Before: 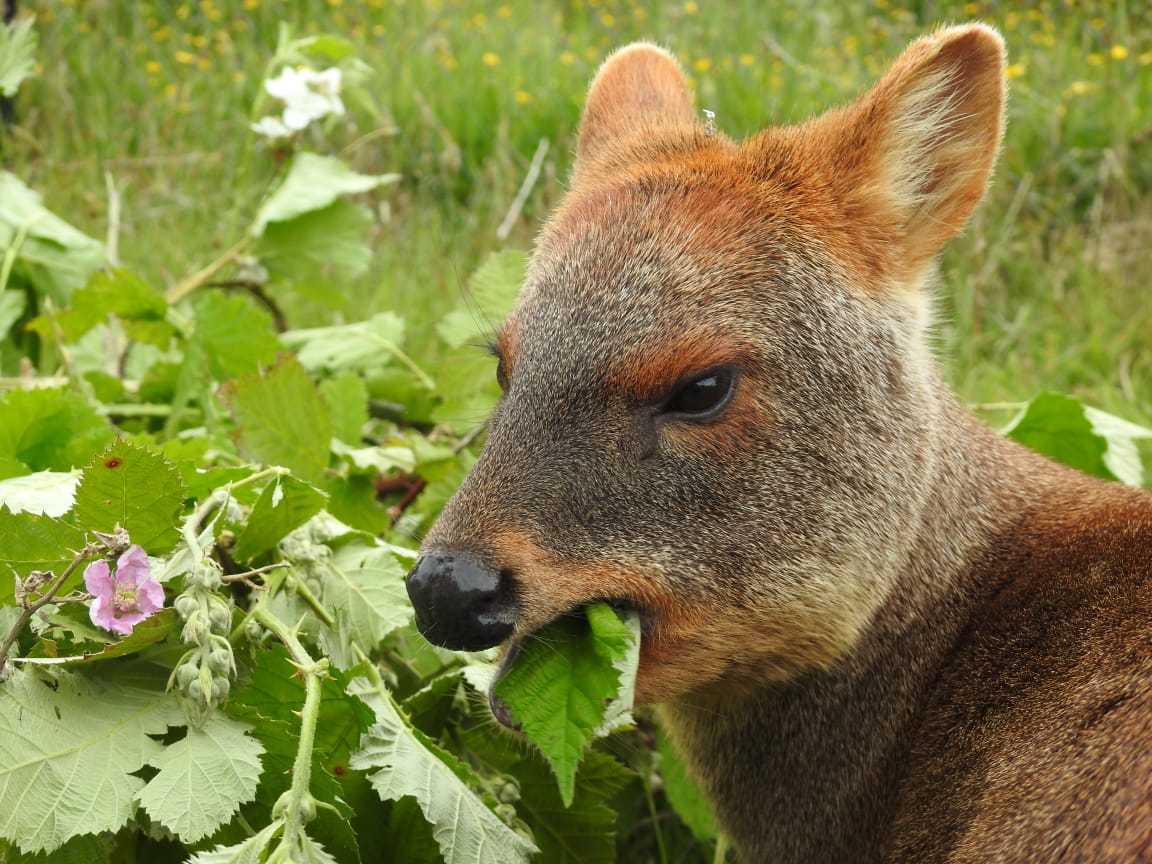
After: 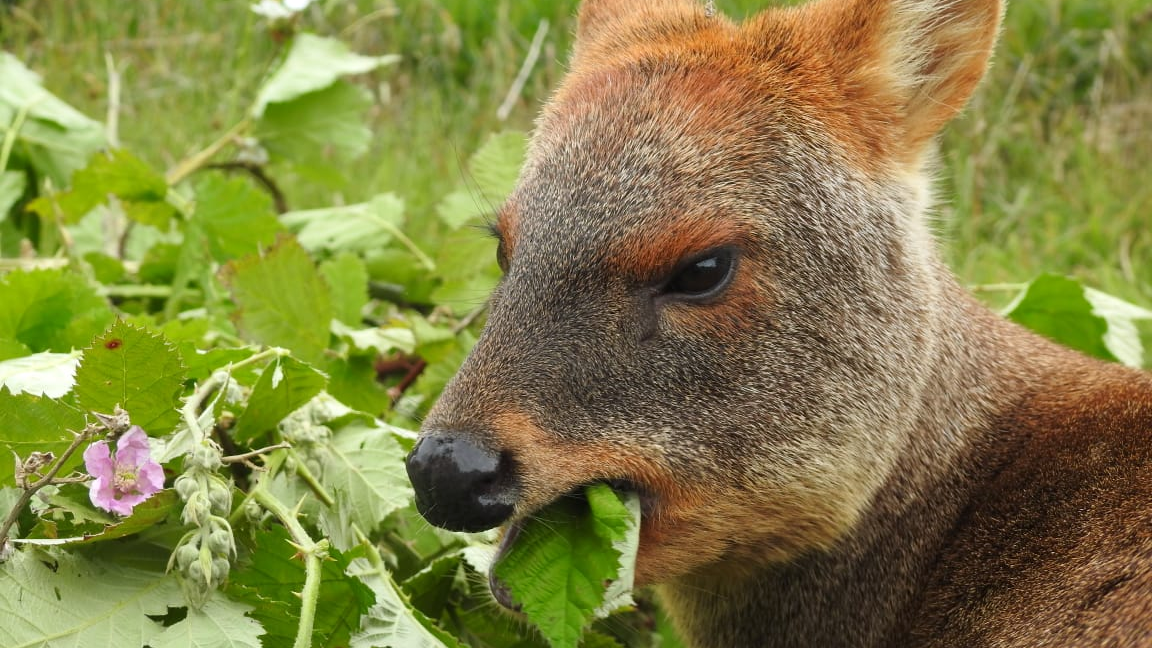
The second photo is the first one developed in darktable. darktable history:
white balance: red 1.004, blue 1.024
crop: top 13.819%, bottom 11.169%
